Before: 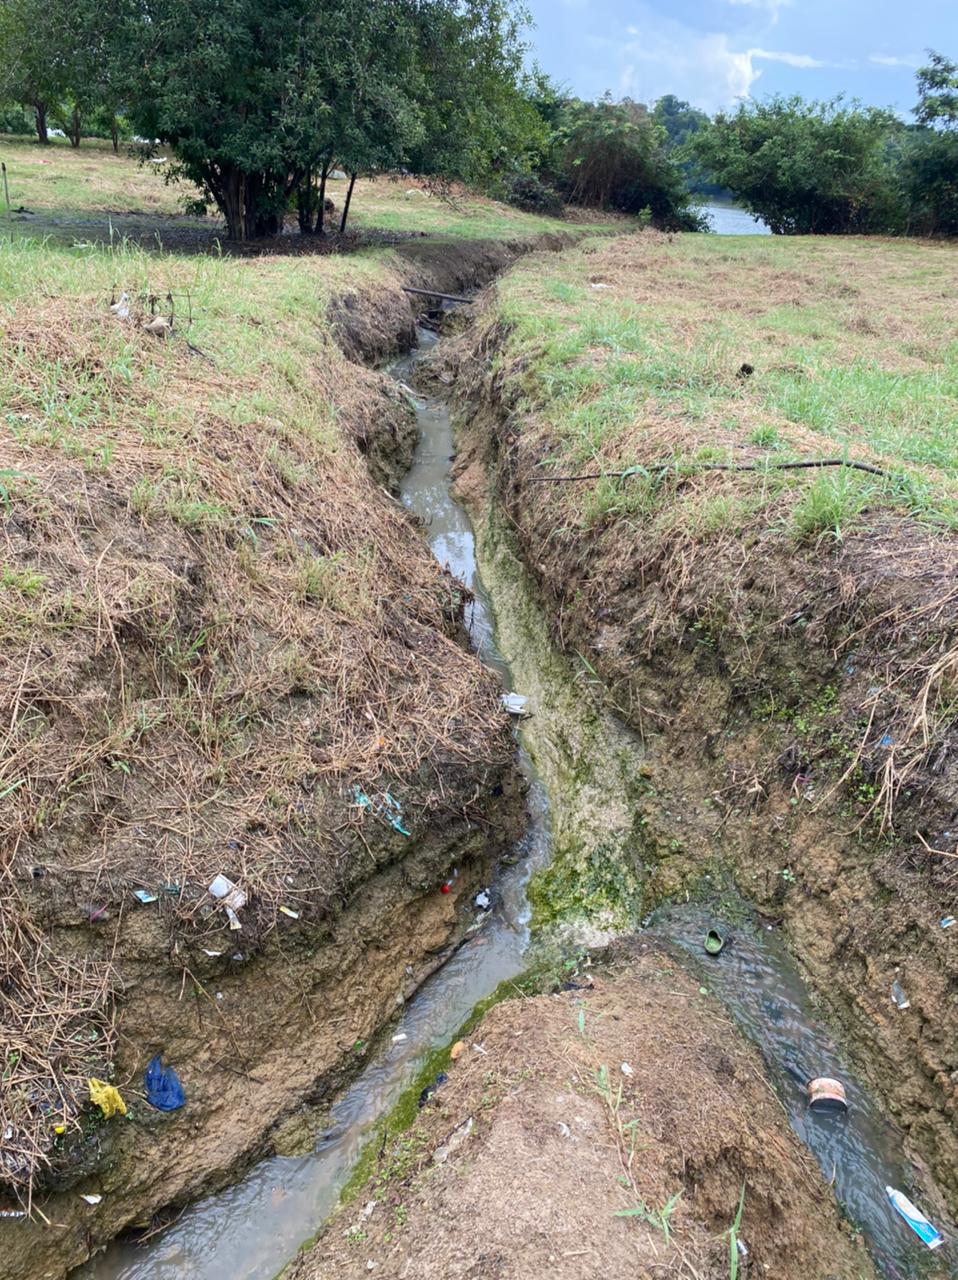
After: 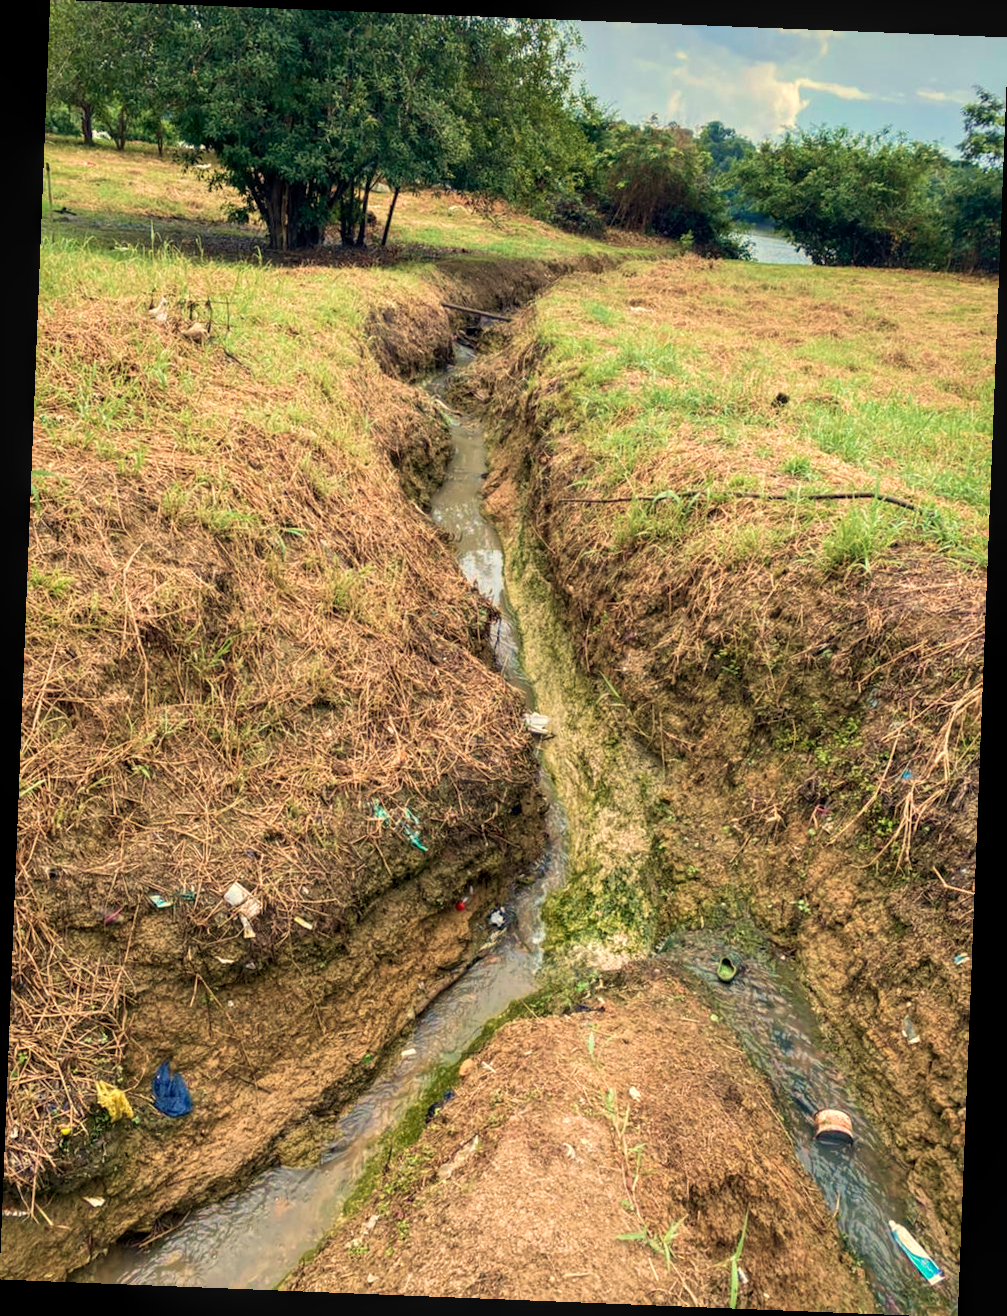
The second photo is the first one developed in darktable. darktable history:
rotate and perspective: rotation 2.27°, automatic cropping off
local contrast: on, module defaults
white balance: red 1.123, blue 0.83
velvia: strength 45%
